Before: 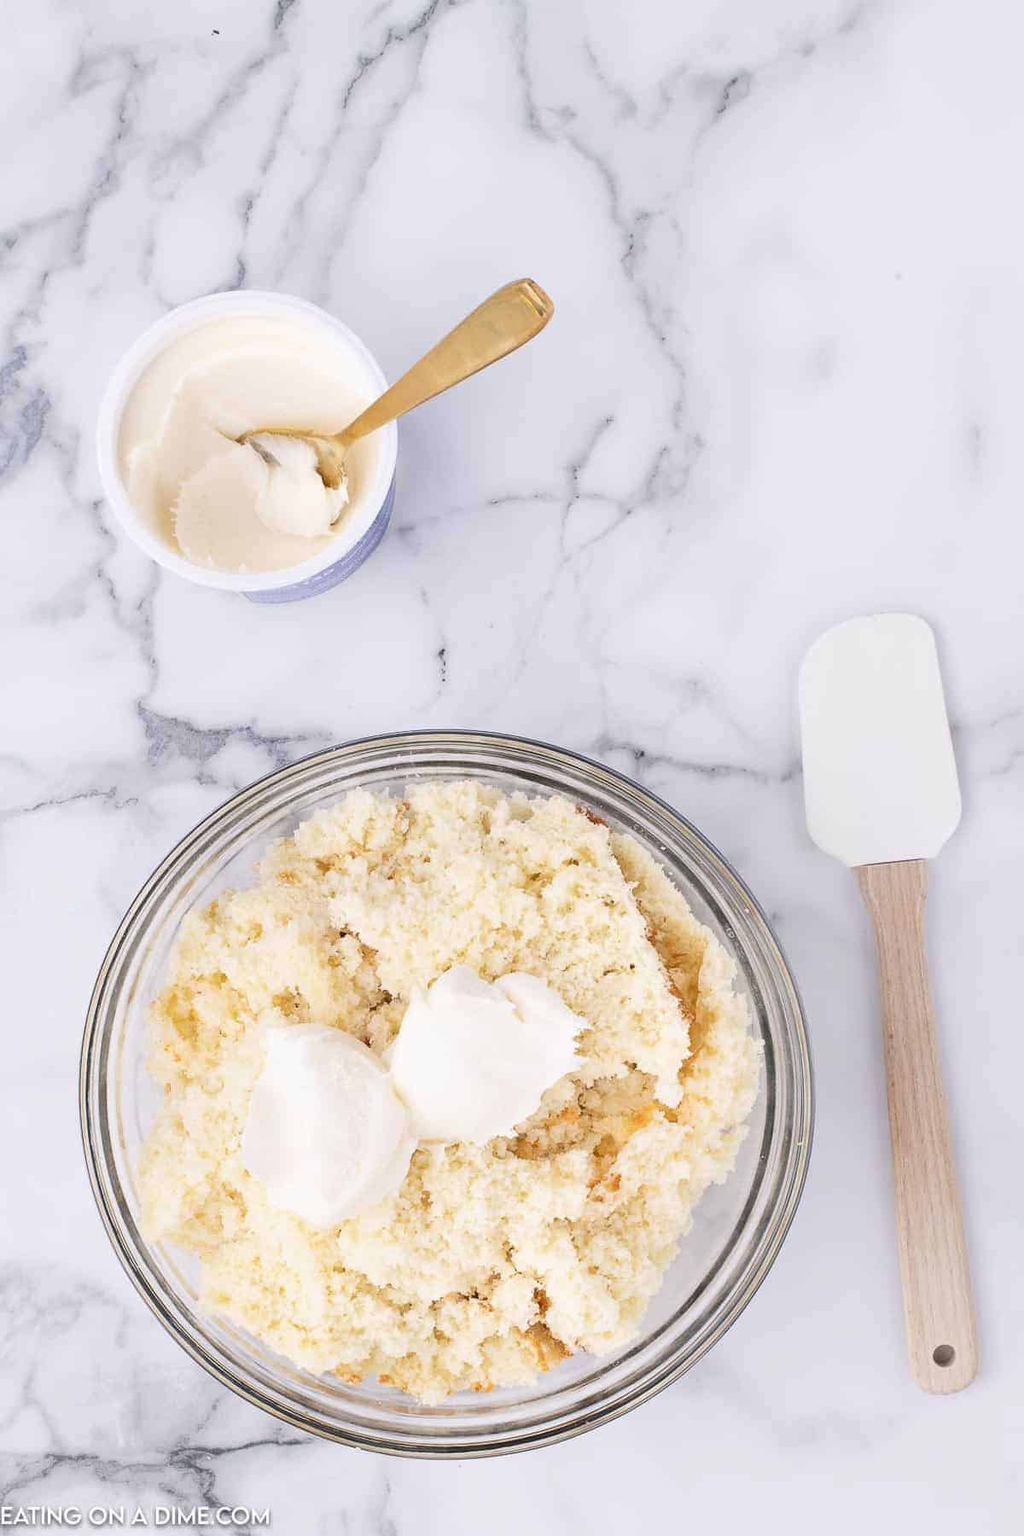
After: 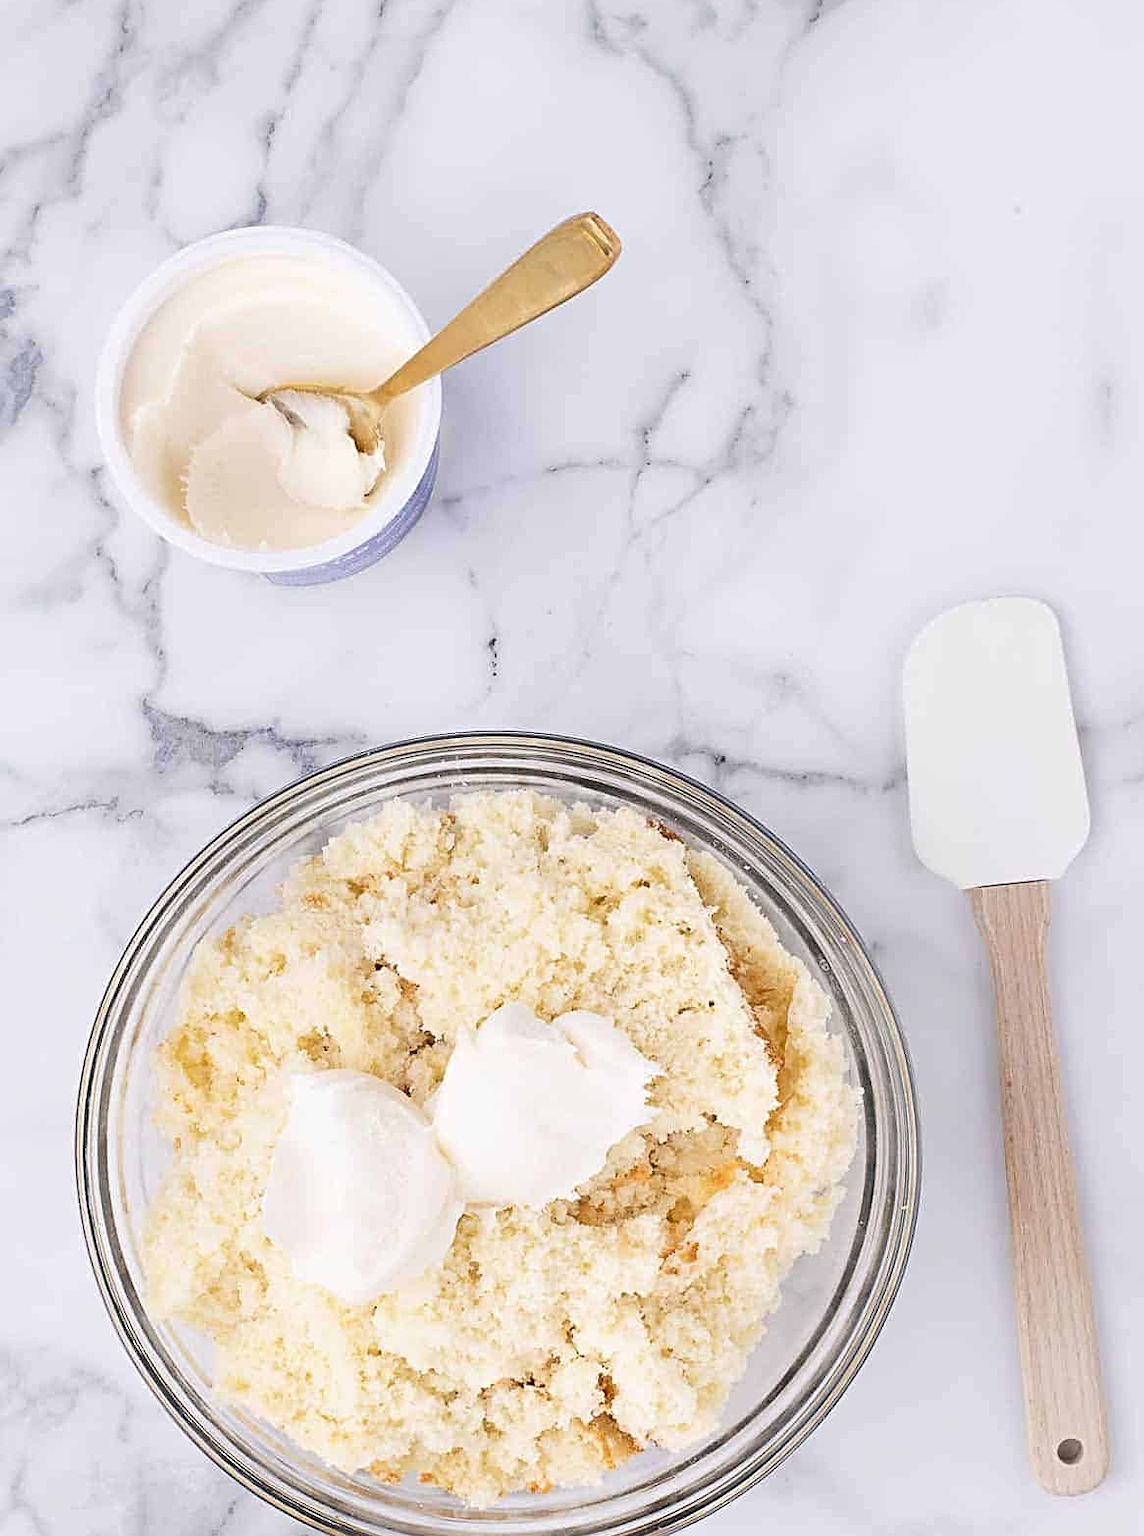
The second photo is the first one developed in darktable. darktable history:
sharpen: radius 2.728
crop: left 1.388%, top 6.152%, right 1.423%, bottom 6.864%
